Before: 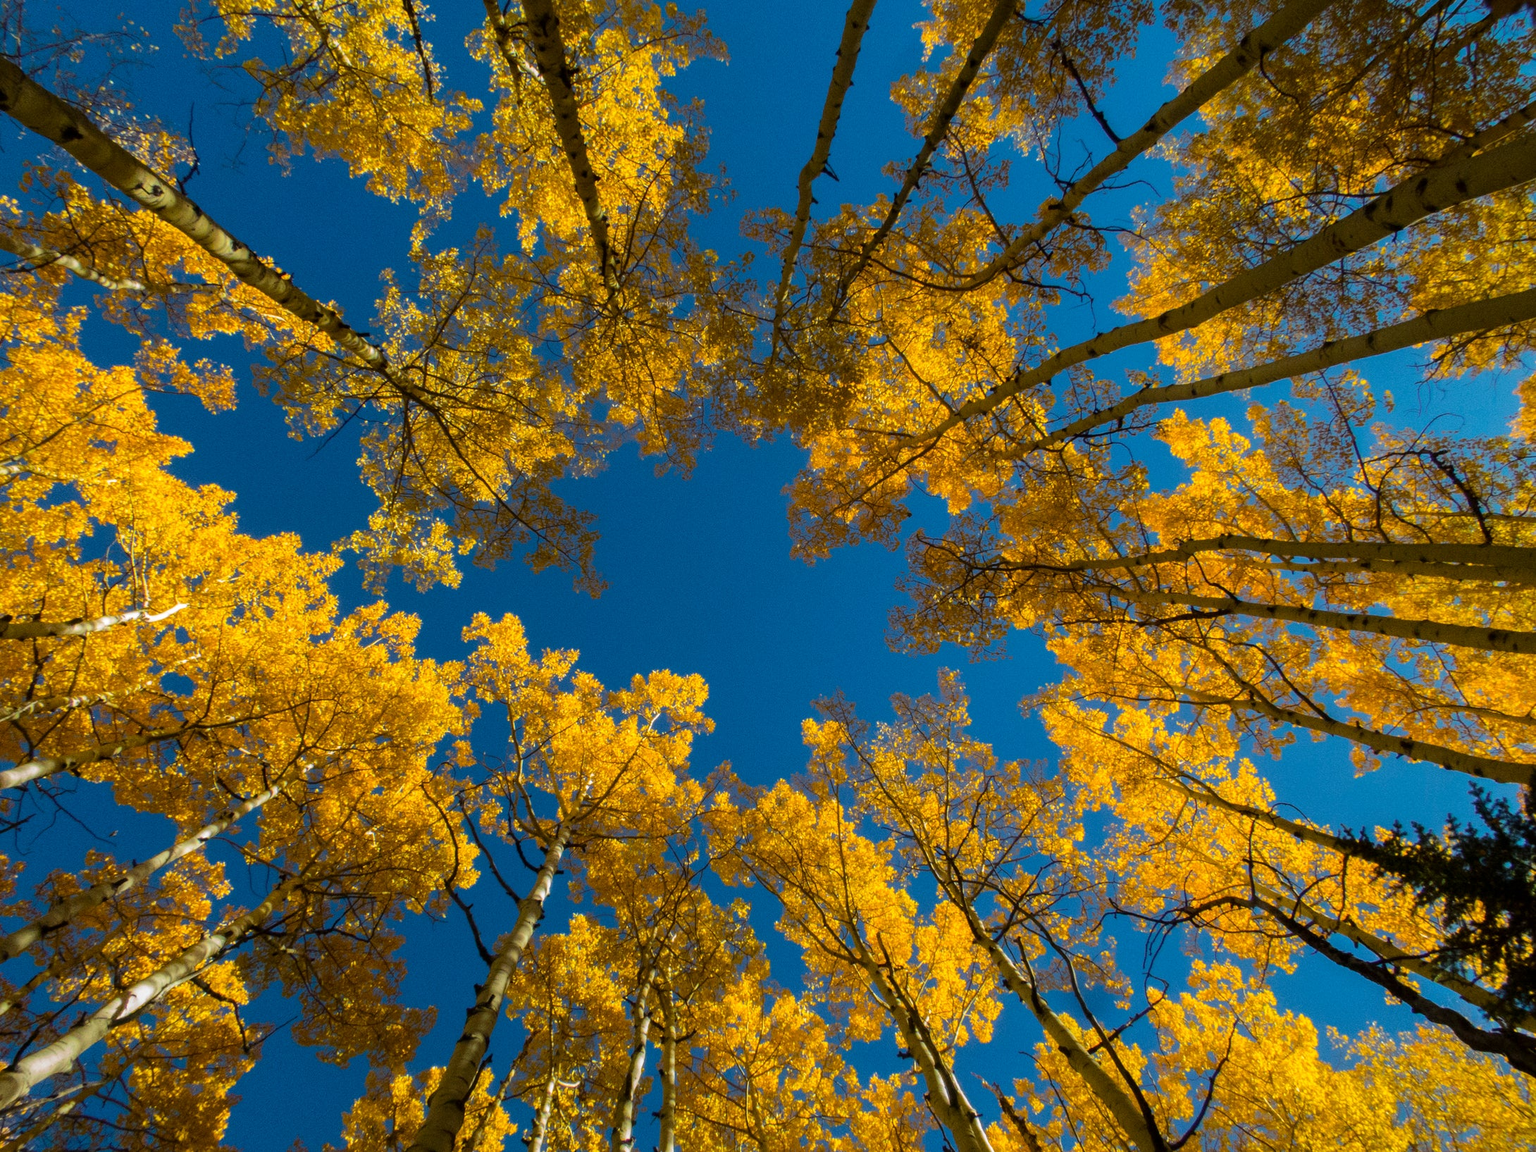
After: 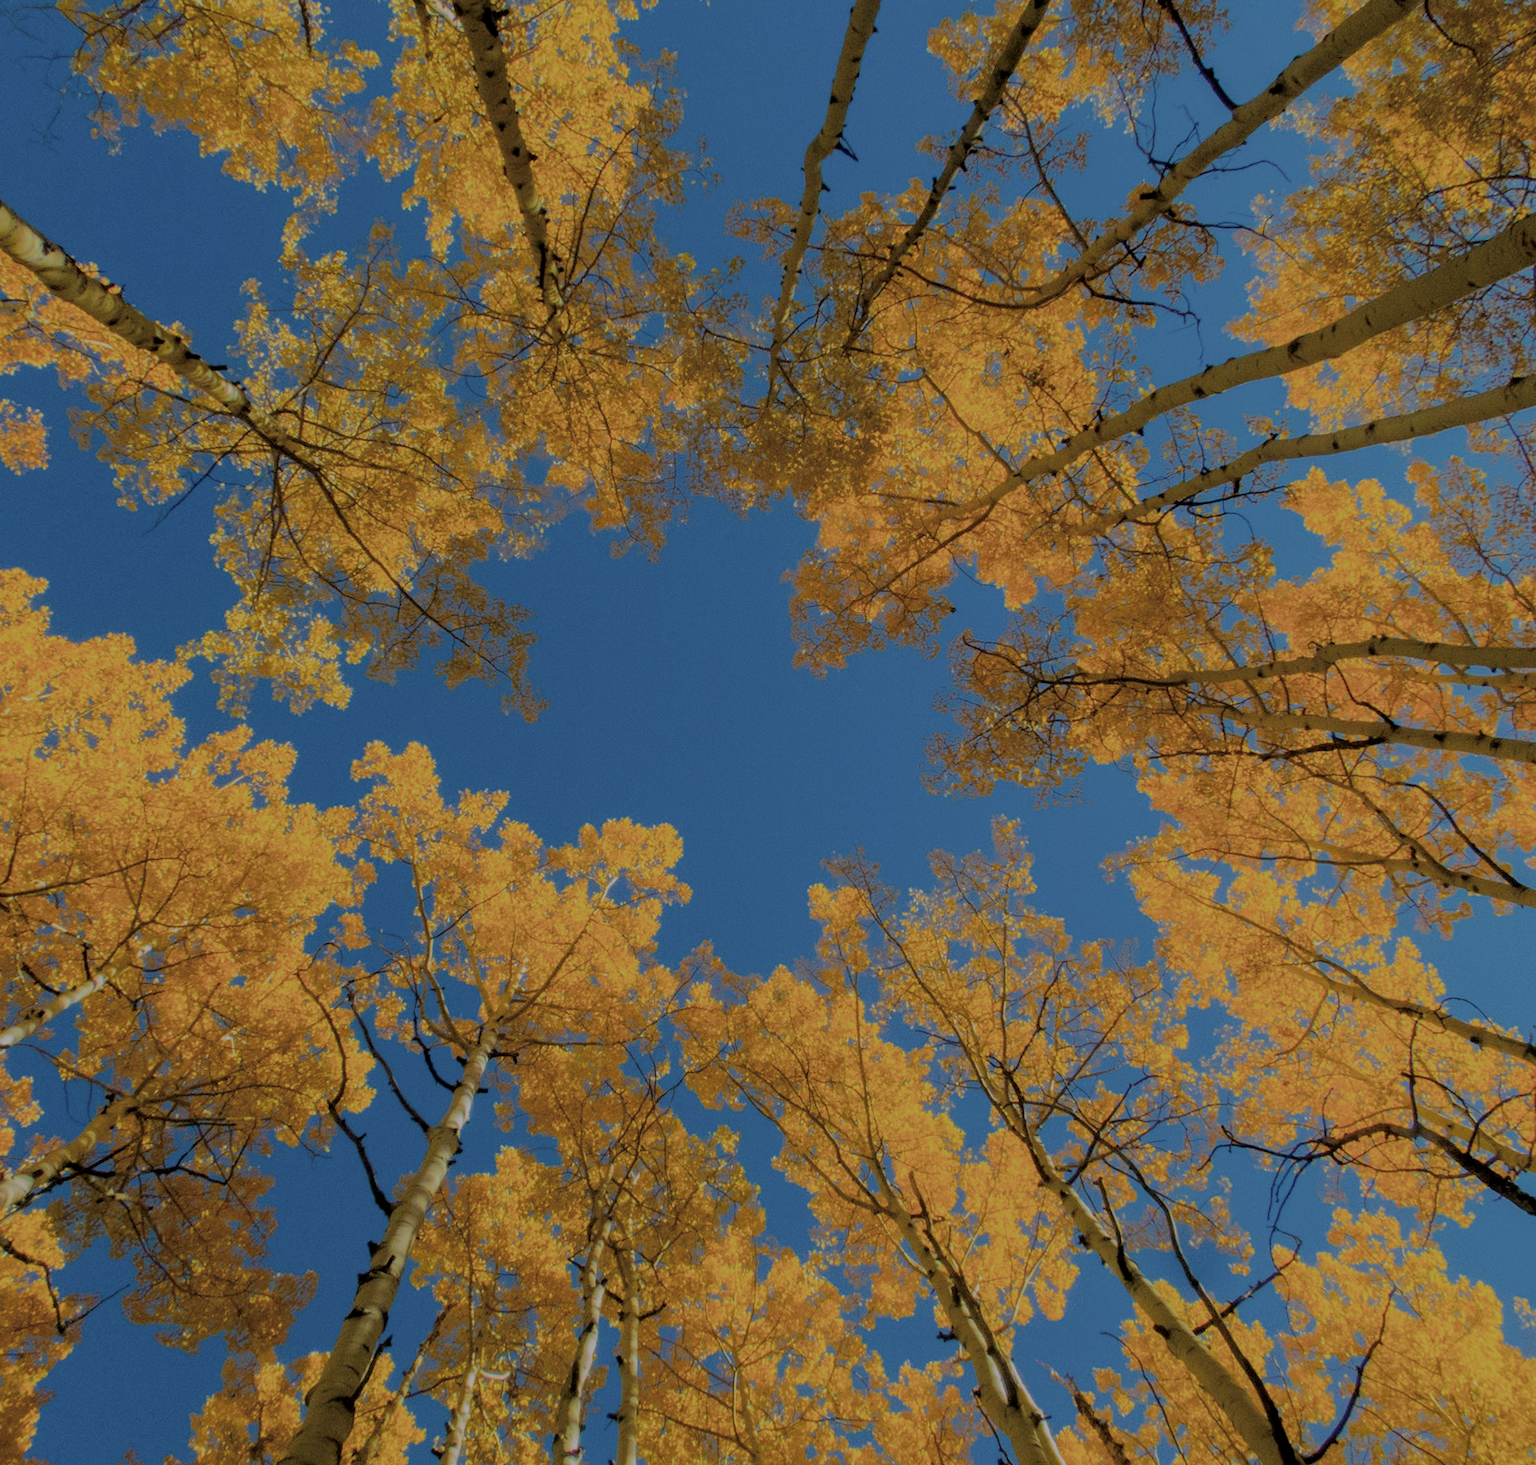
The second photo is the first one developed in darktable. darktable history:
crop and rotate: left 13.104%, top 5.38%, right 12.518%
filmic rgb: black relative exposure -7.98 EV, white relative exposure 8.06 EV, target black luminance 0%, hardness 2.45, latitude 75.93%, contrast 0.557, shadows ↔ highlights balance 0.014%
